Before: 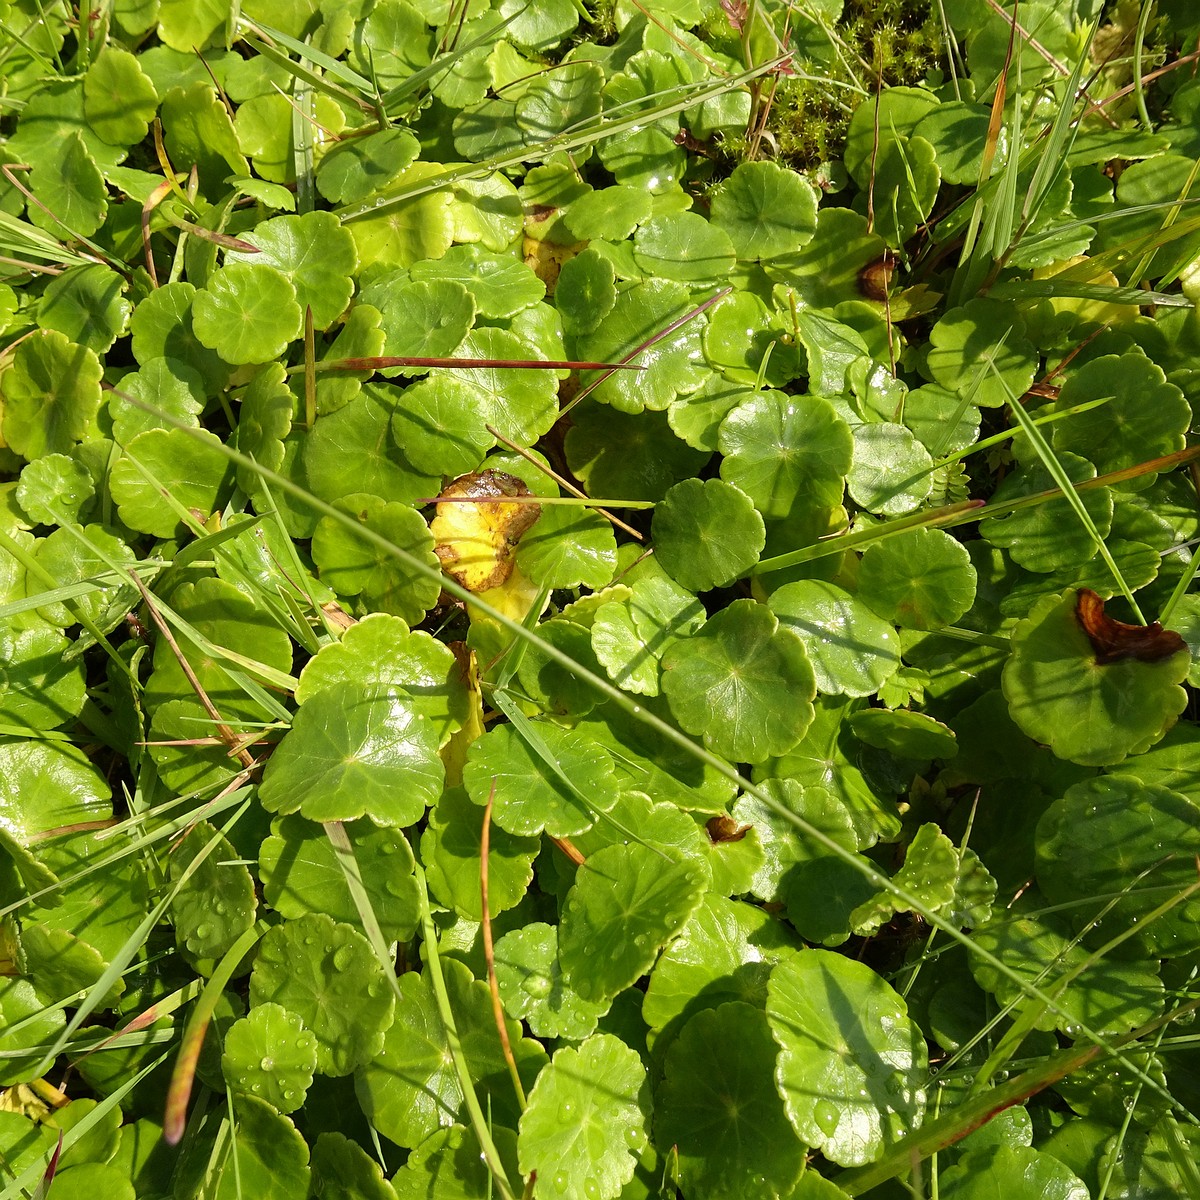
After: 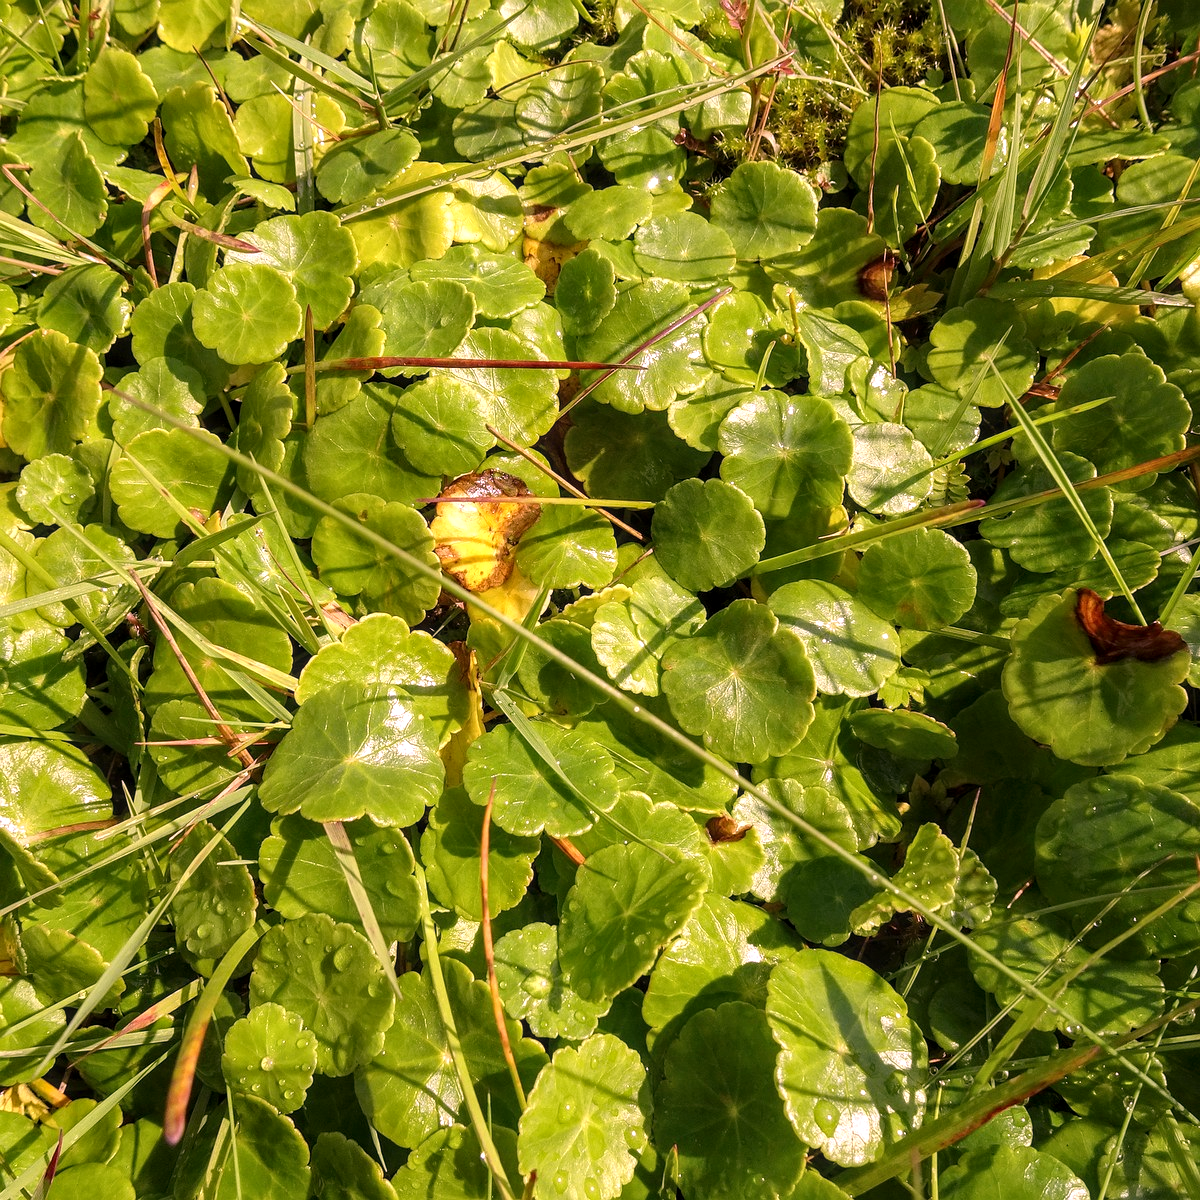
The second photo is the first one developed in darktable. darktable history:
local contrast: on, module defaults
white balance: red 1.188, blue 1.11
